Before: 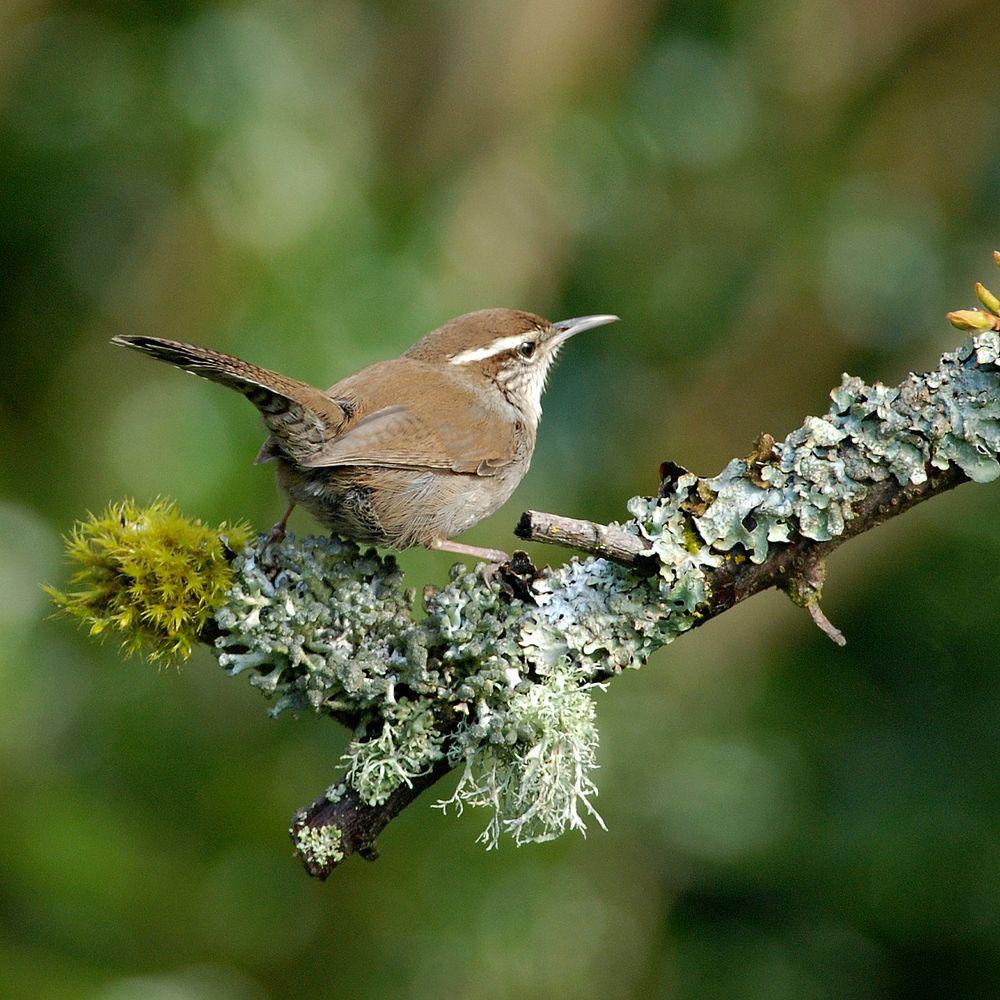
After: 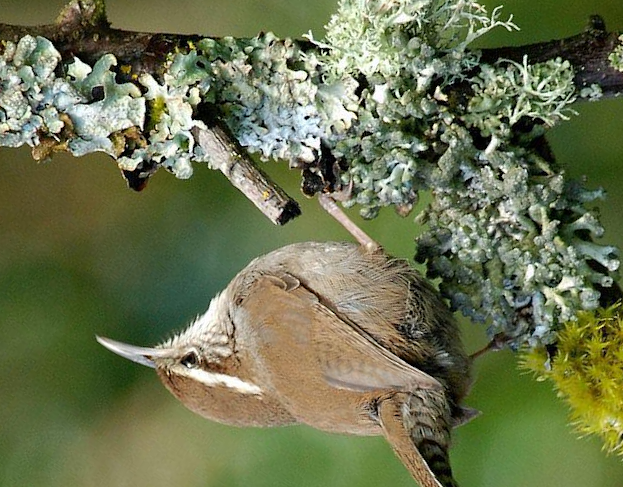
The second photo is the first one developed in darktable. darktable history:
crop and rotate: angle 147.06°, left 9.212%, top 15.63%, right 4.494%, bottom 16.973%
